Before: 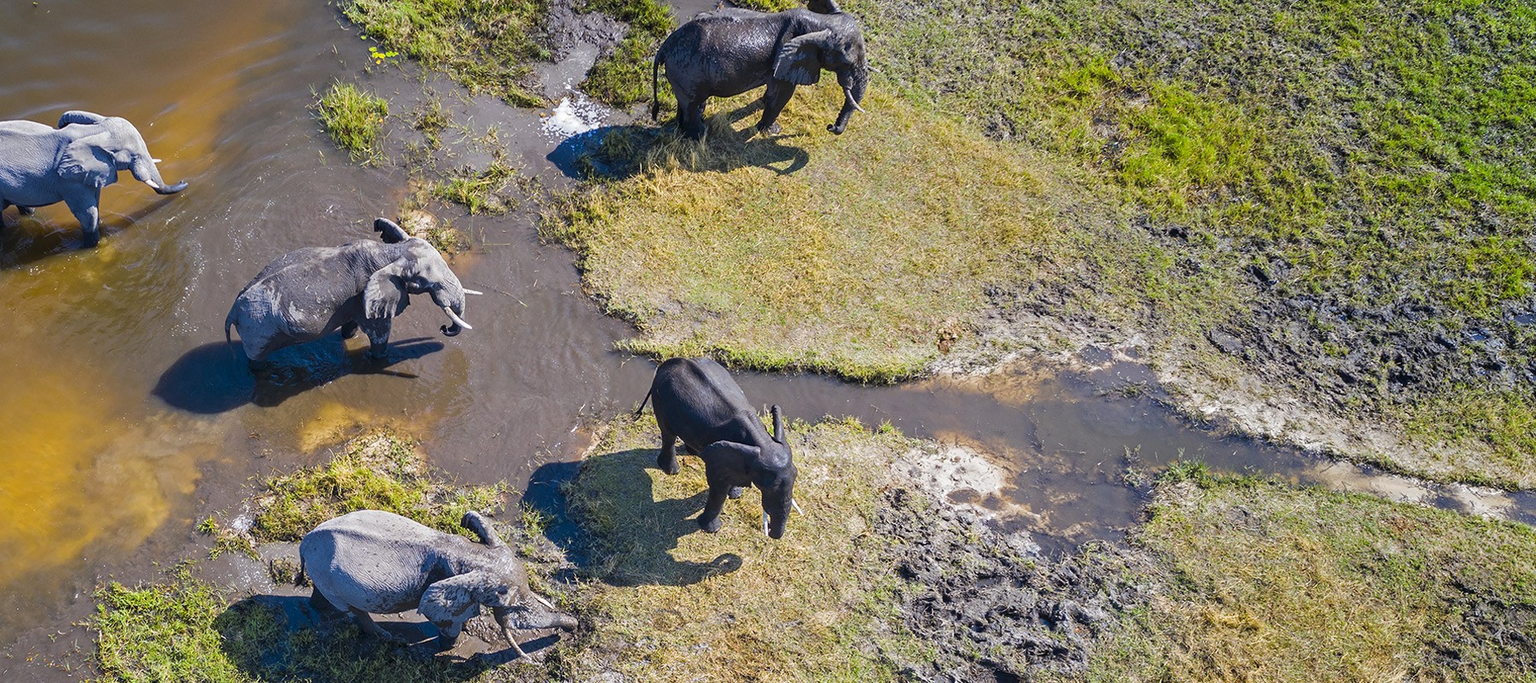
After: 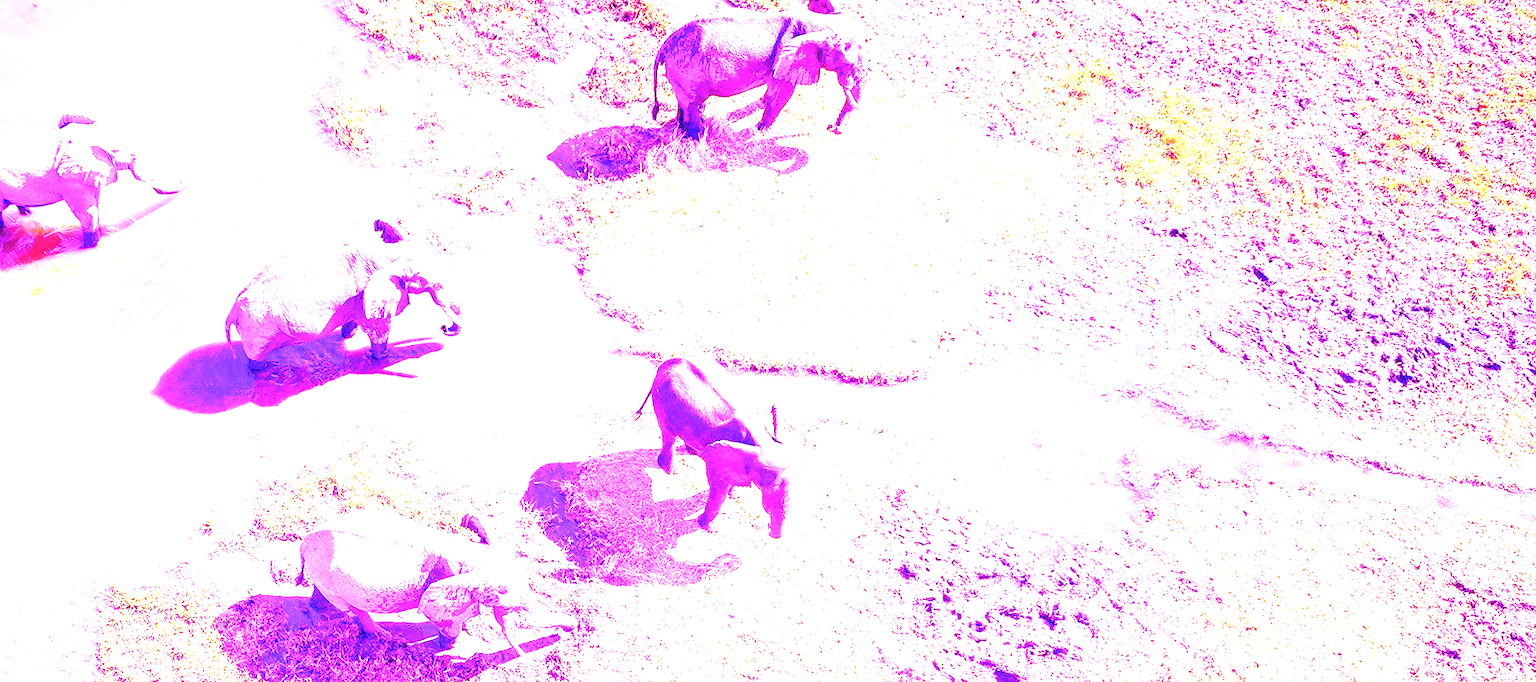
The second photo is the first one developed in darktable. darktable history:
velvia: on, module defaults
white balance: red 8, blue 8
